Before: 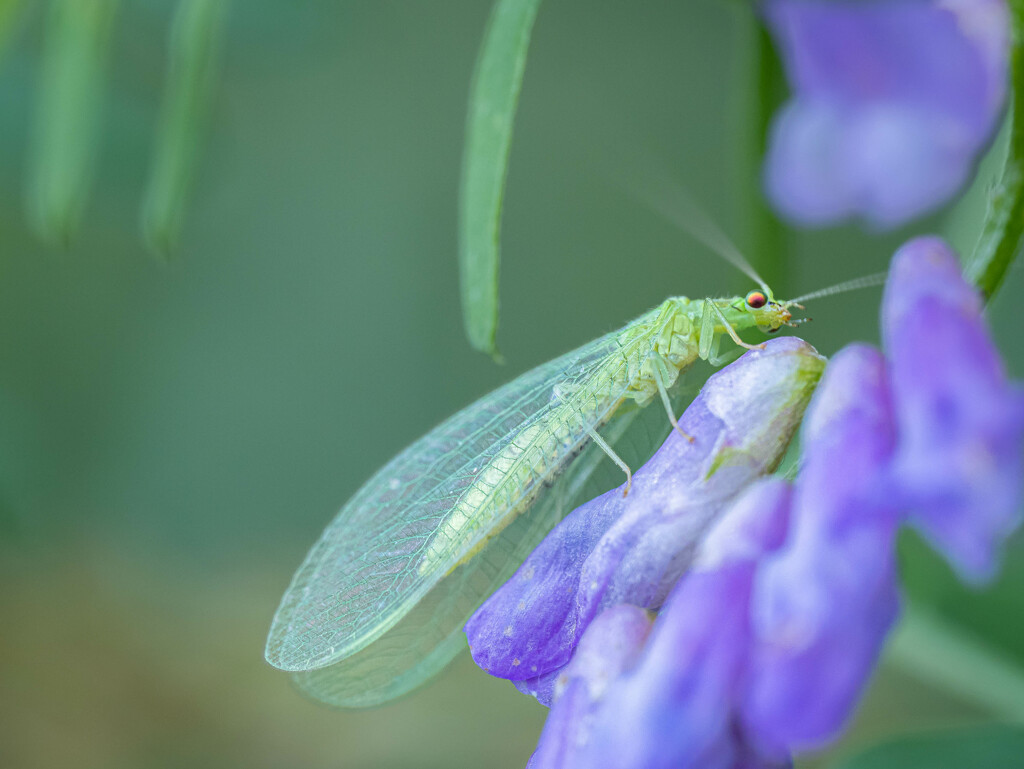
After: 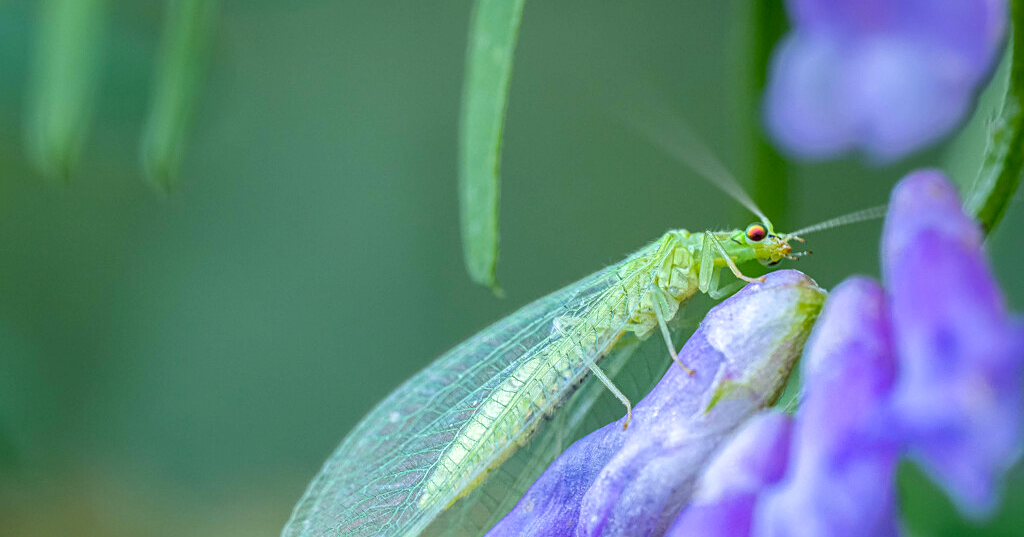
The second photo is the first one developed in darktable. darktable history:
color balance rgb: global offset › luminance -0.843%, linear chroma grading › global chroma 15.454%, perceptual saturation grading › global saturation 0.211%
crop and rotate: top 8.735%, bottom 21.373%
sharpen: amount 0.208
local contrast: on, module defaults
